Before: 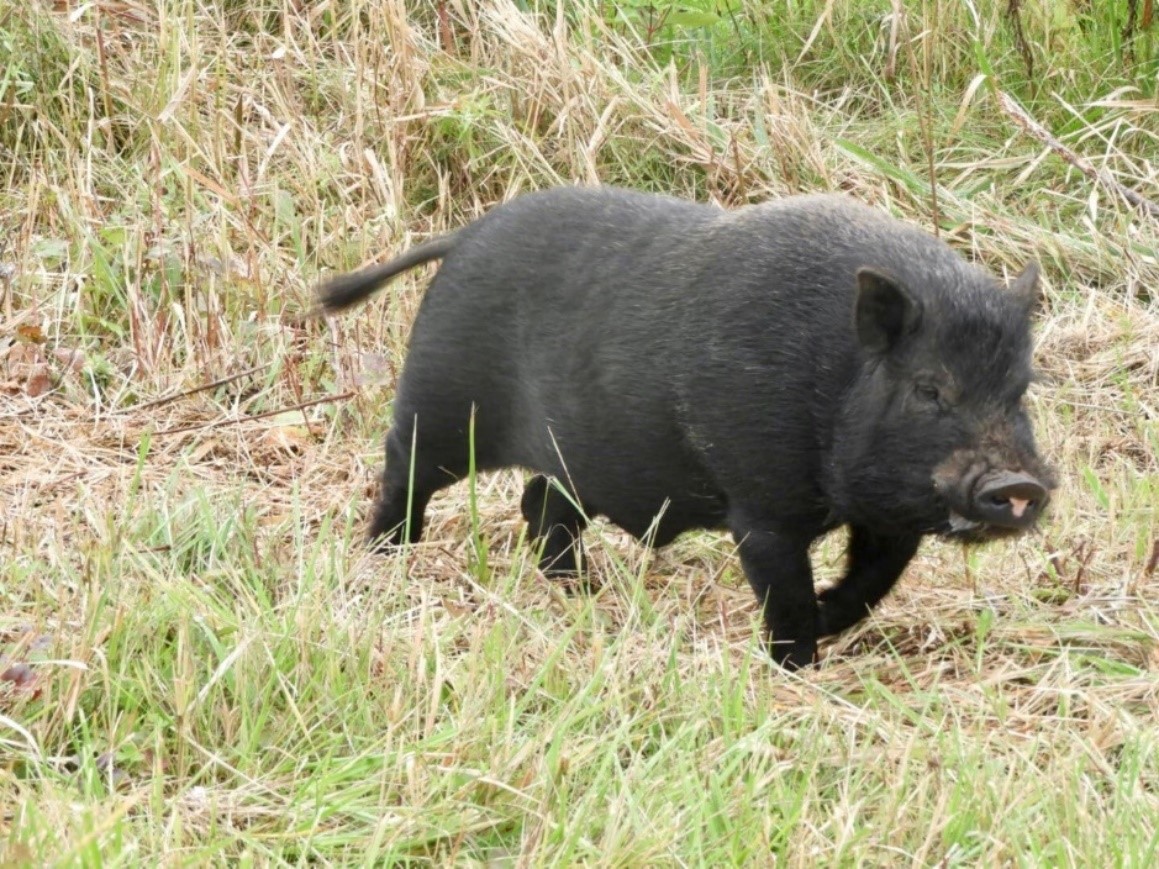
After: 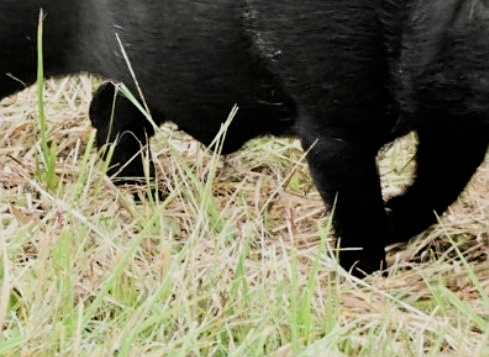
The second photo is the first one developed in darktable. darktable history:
filmic rgb: black relative exposure -5.09 EV, white relative exposure 3.98 EV, hardness 2.9, contrast 1.196
crop: left 37.286%, top 45.319%, right 20.499%, bottom 13.5%
sharpen: on, module defaults
